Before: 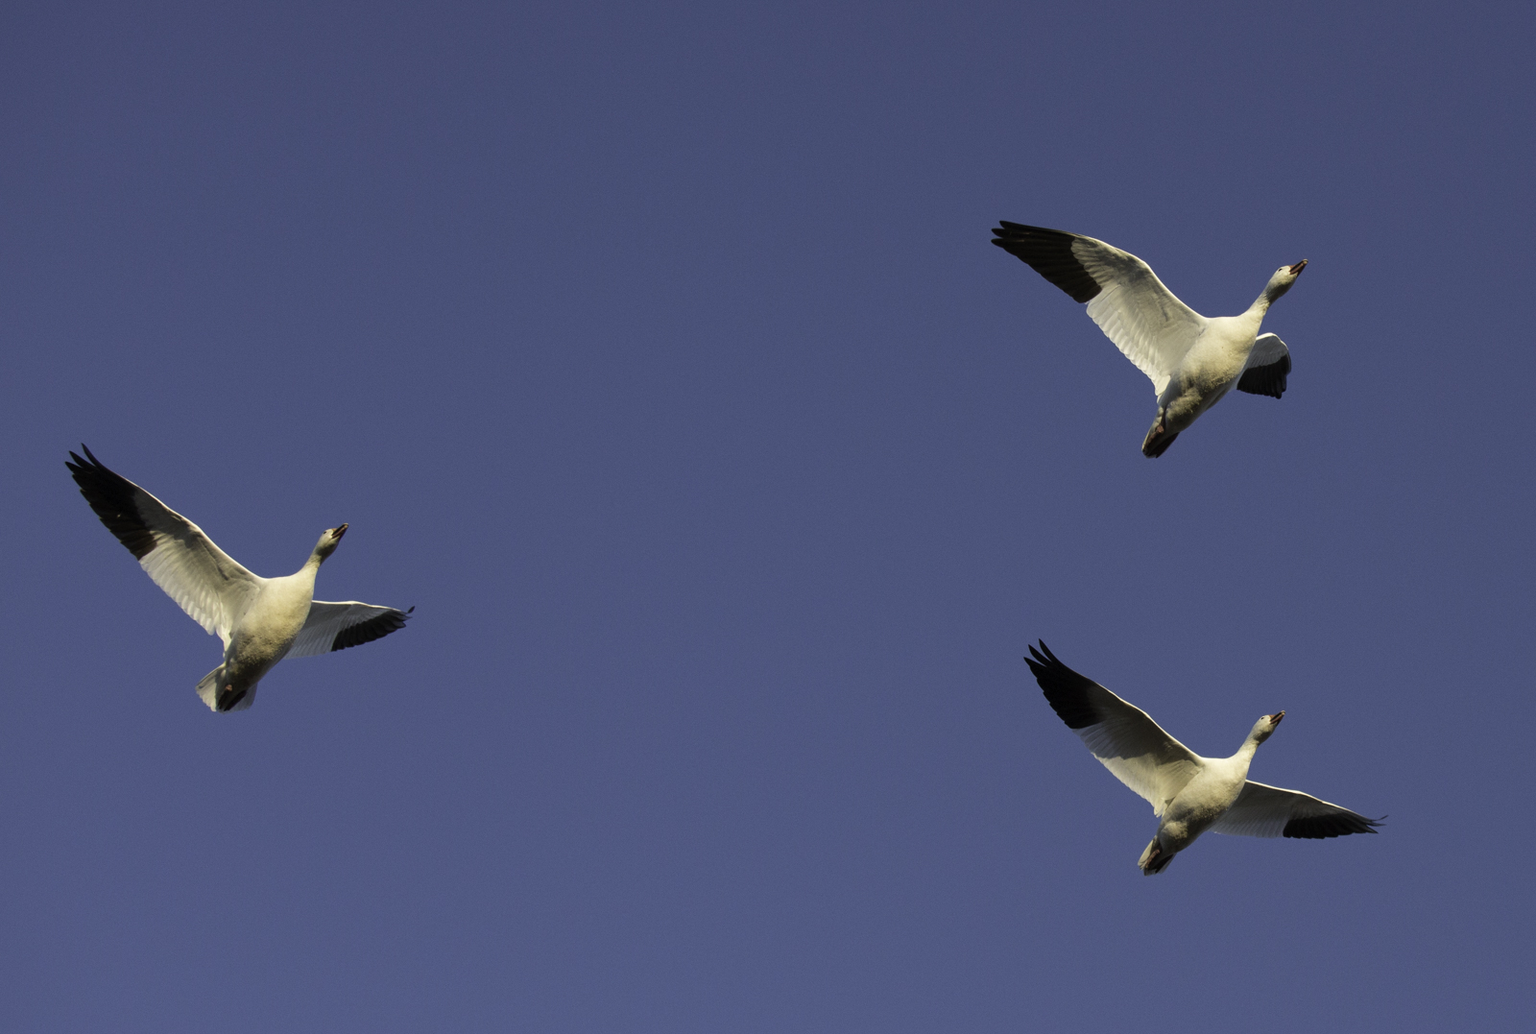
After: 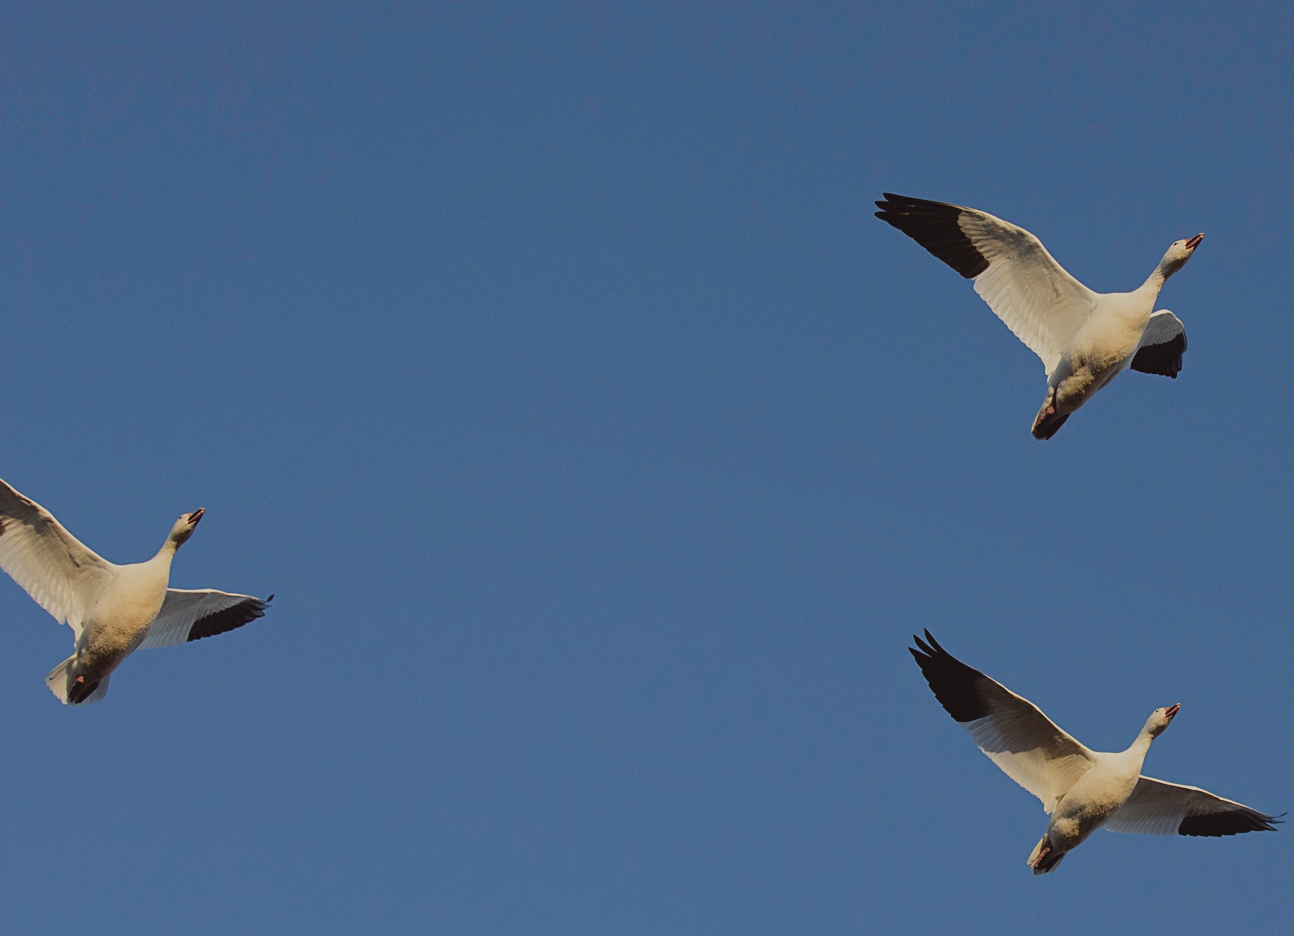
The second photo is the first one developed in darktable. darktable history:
sharpen: on, module defaults
local contrast: highlights 68%, shadows 68%, detail 82%, midtone range 0.325
crop: left 9.929%, top 3.475%, right 9.188%, bottom 9.529%
filmic rgb: black relative exposure -16 EV, white relative exposure 6.12 EV, hardness 5.22
color correction: highlights a* -0.95, highlights b* 4.5, shadows a* 3.55
